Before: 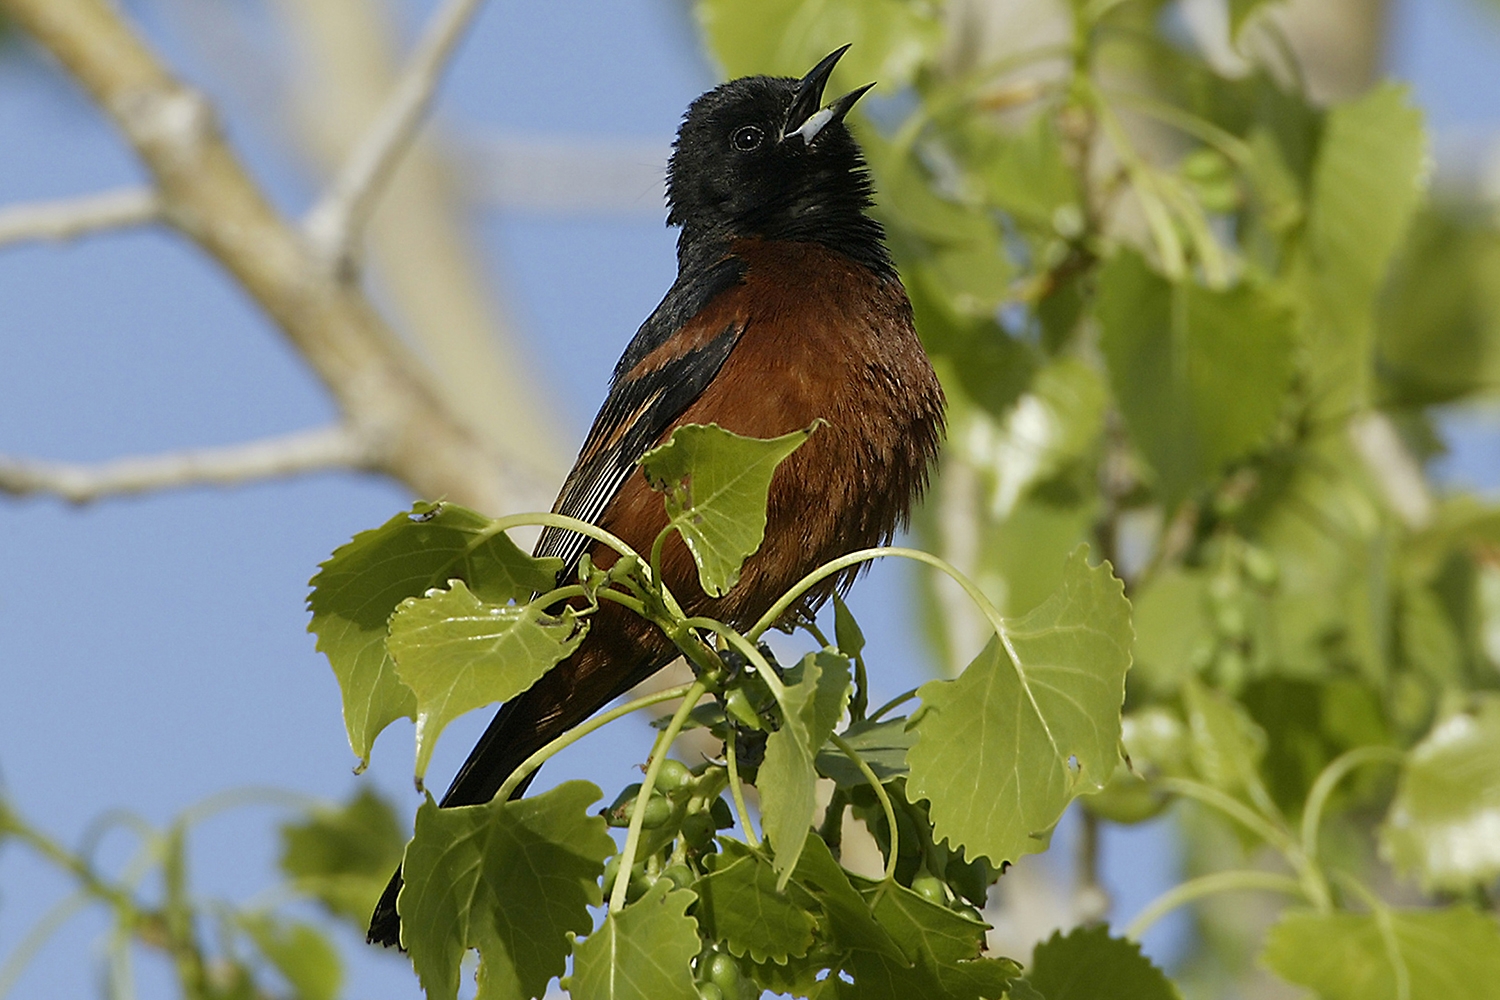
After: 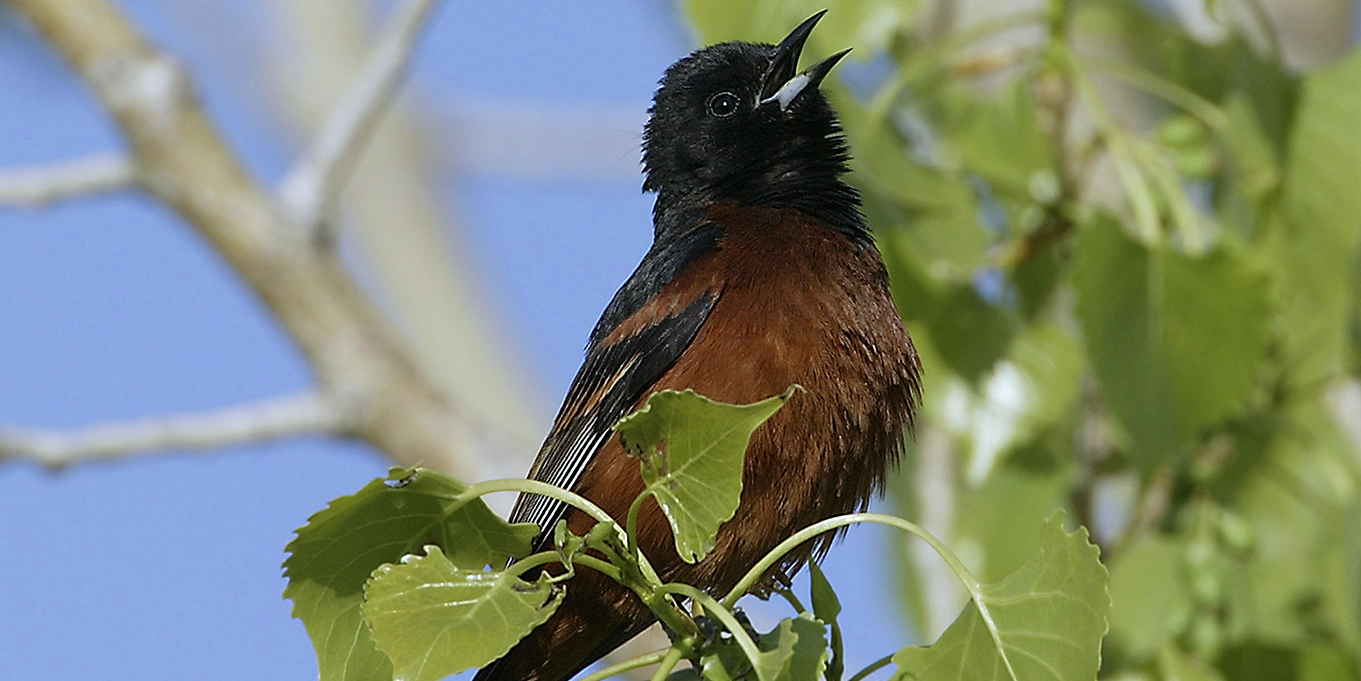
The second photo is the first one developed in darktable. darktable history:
color calibration: illuminant as shot in camera, x 0.365, y 0.378, temperature 4427.23 K
crop: left 1.614%, top 3.435%, right 7.613%, bottom 28.46%
